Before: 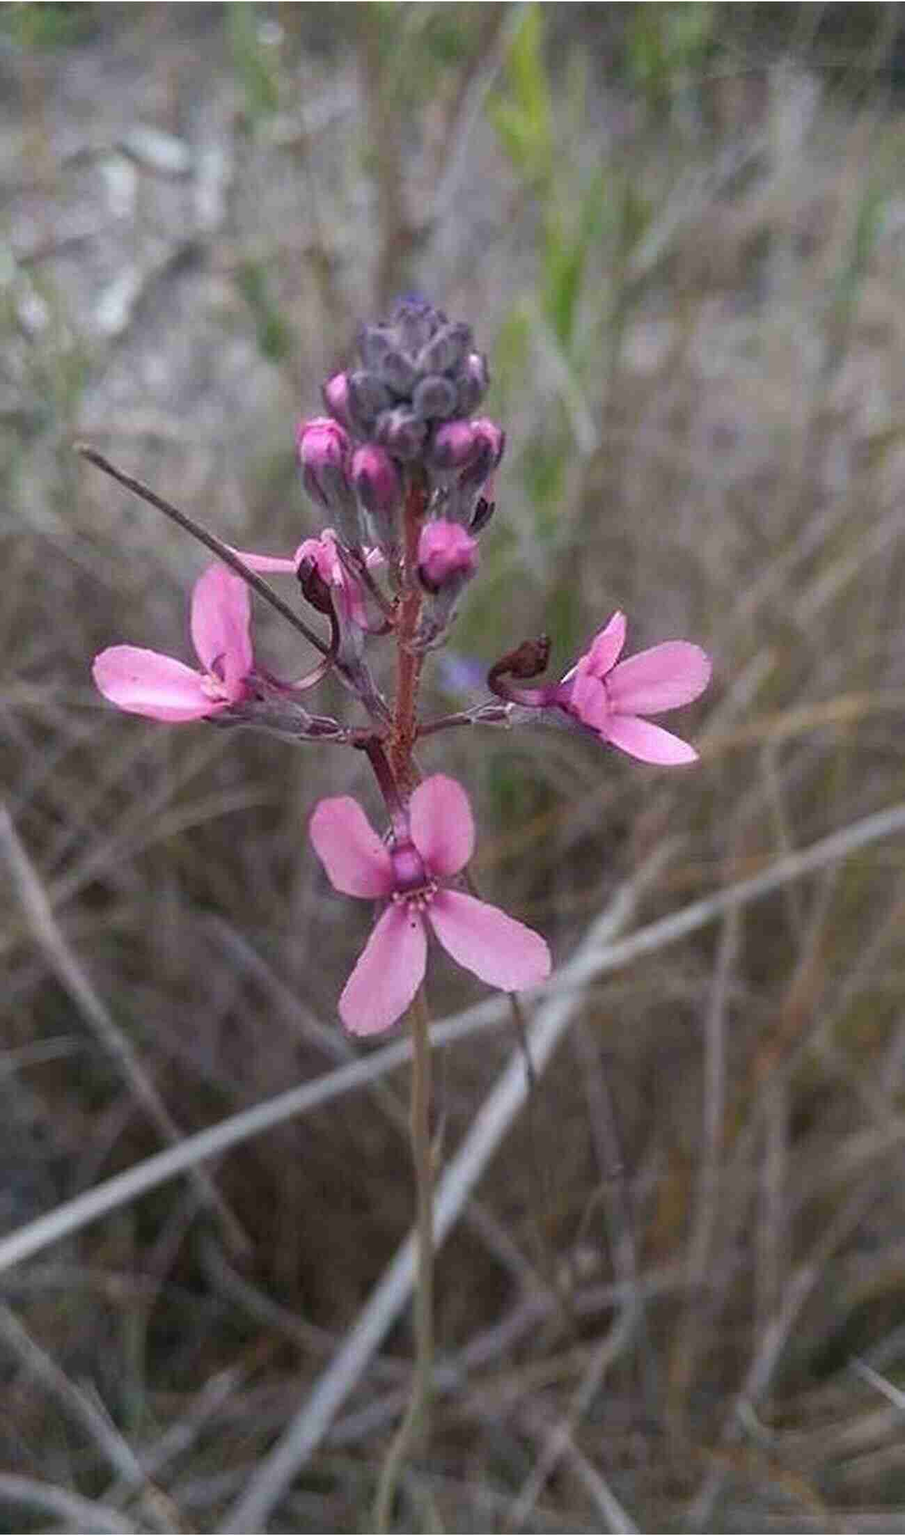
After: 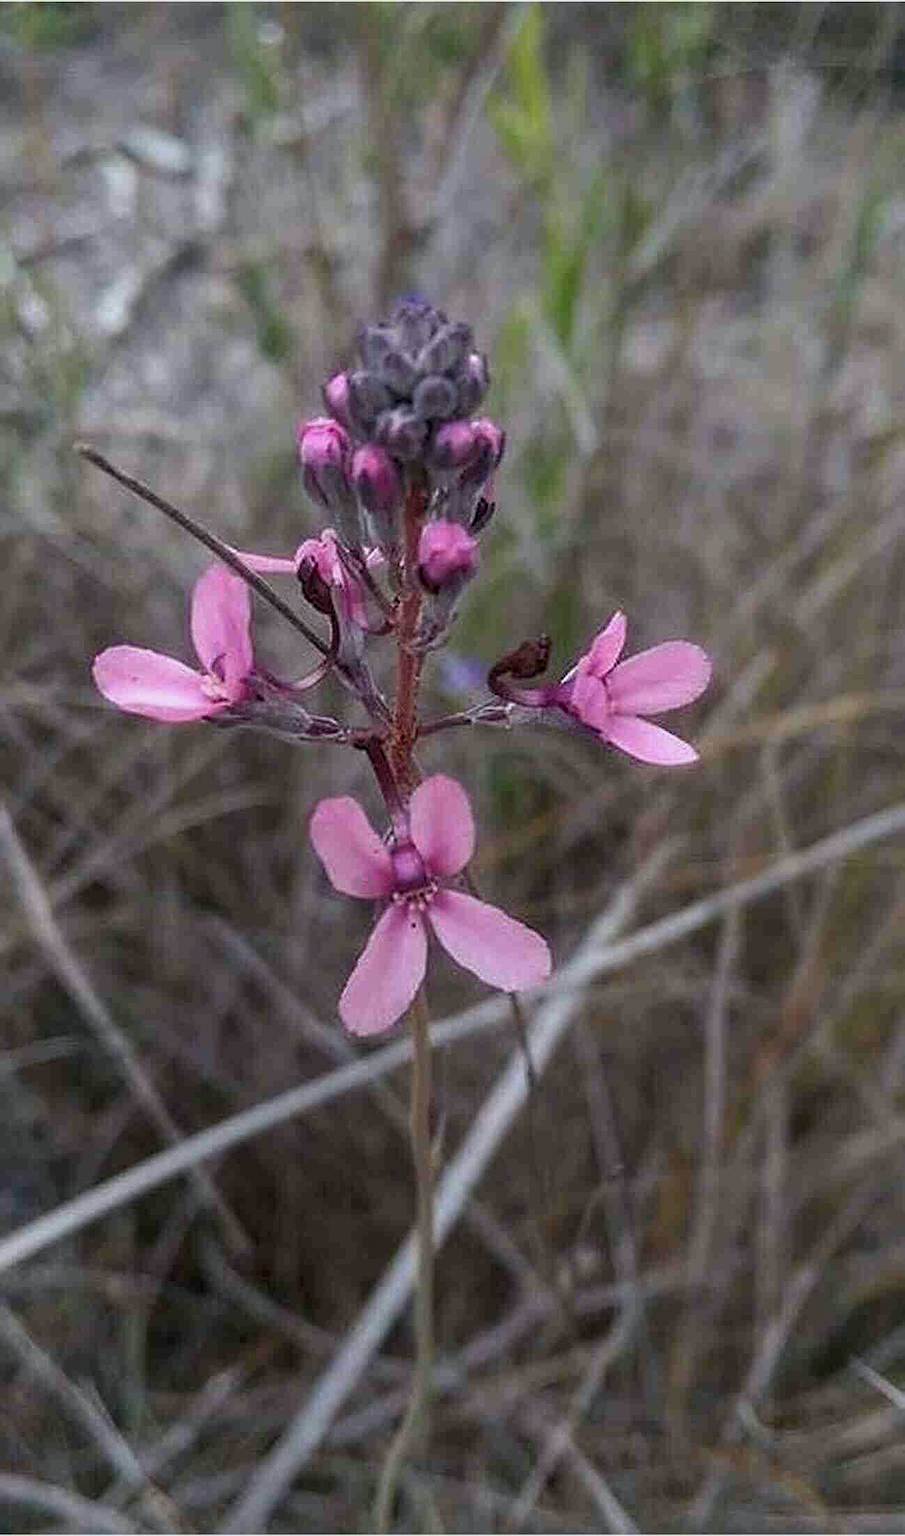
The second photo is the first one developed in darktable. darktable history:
sharpen: on, module defaults
white balance: red 0.986, blue 1.01
local contrast: on, module defaults
exposure: exposure -0.293 EV, compensate highlight preservation false
